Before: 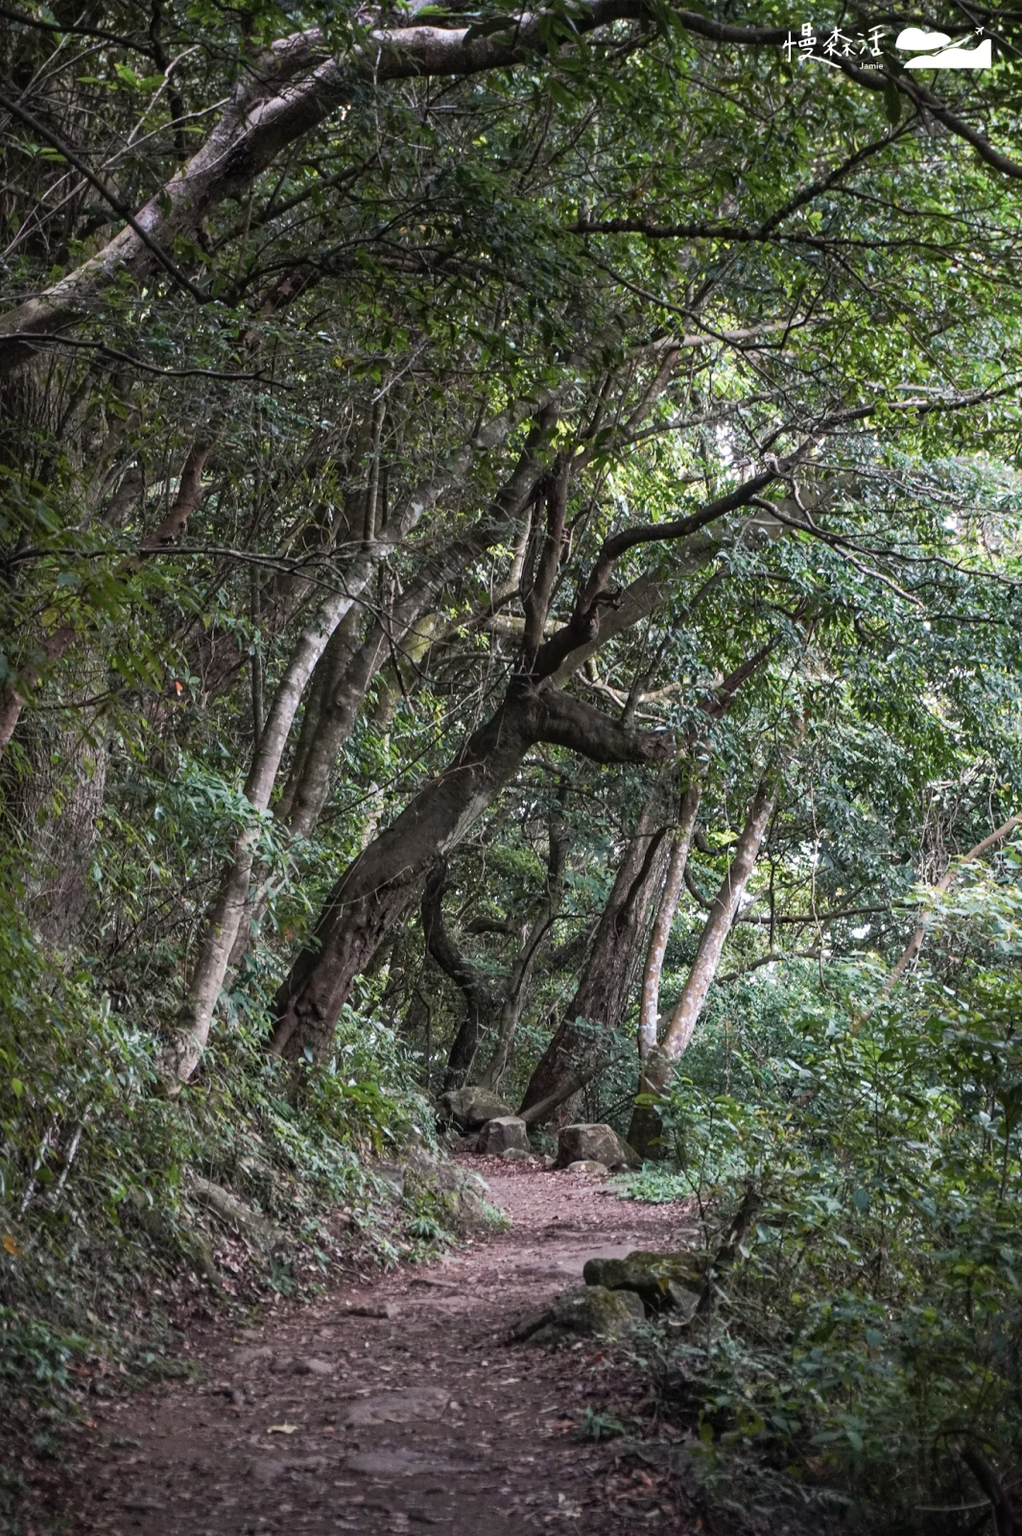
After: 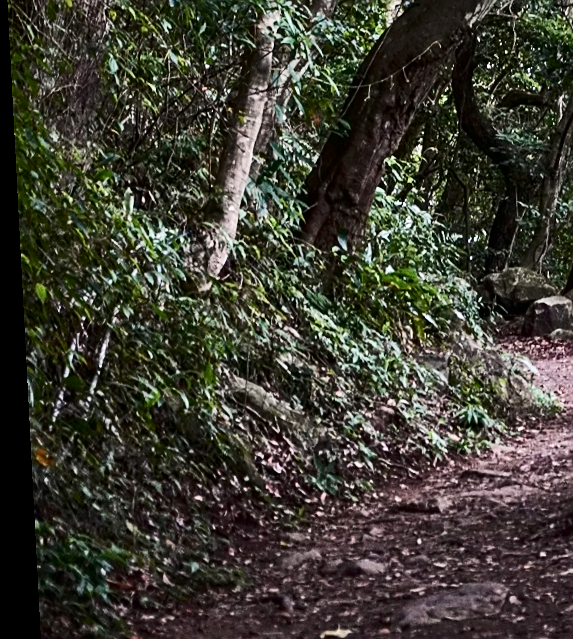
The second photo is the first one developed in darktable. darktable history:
sharpen: on, module defaults
rotate and perspective: rotation -3°, crop left 0.031, crop right 0.968, crop top 0.07, crop bottom 0.93
crop and rotate: top 54.778%, right 46.61%, bottom 0.159%
contrast brightness saturation: contrast 0.32, brightness -0.08, saturation 0.17
